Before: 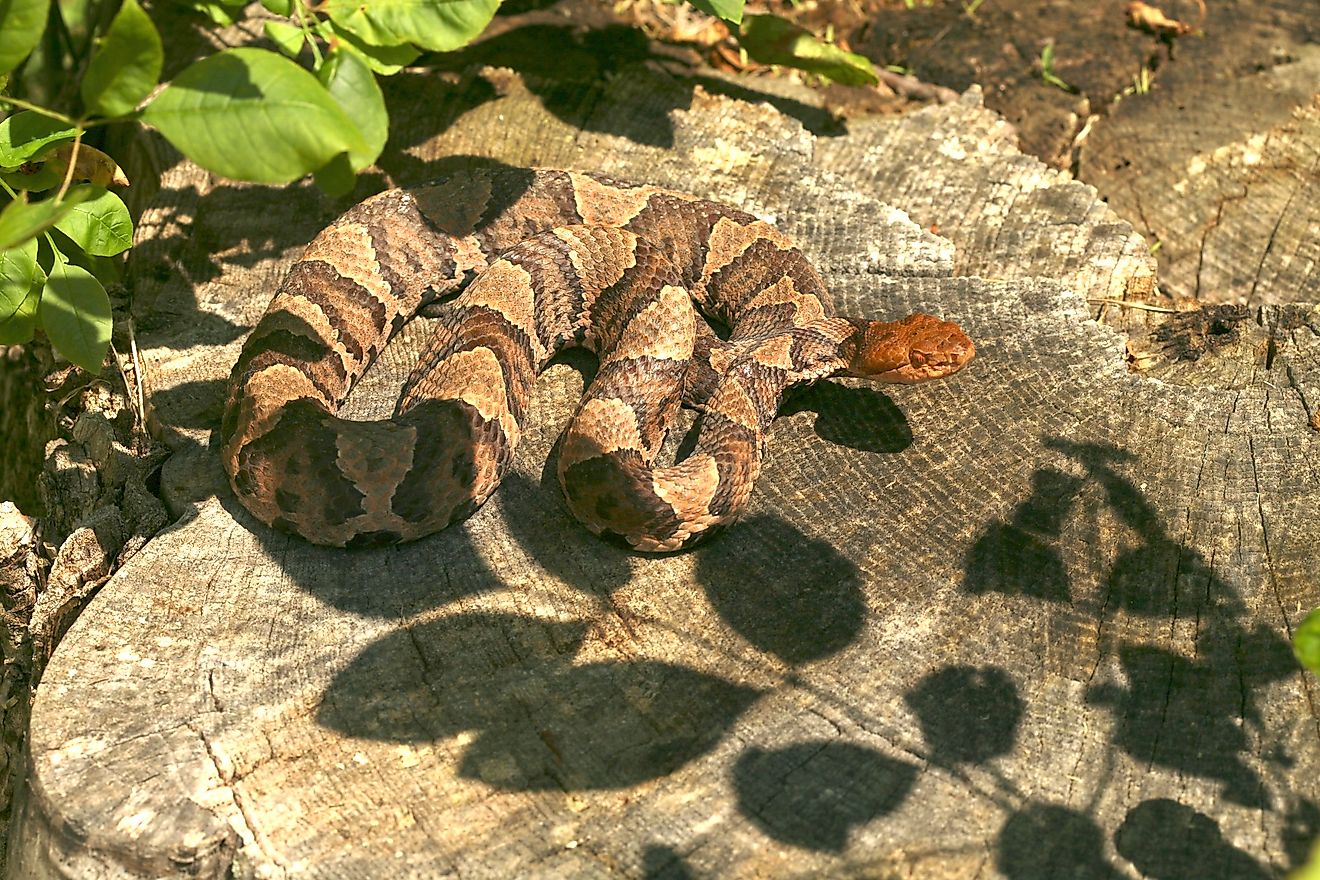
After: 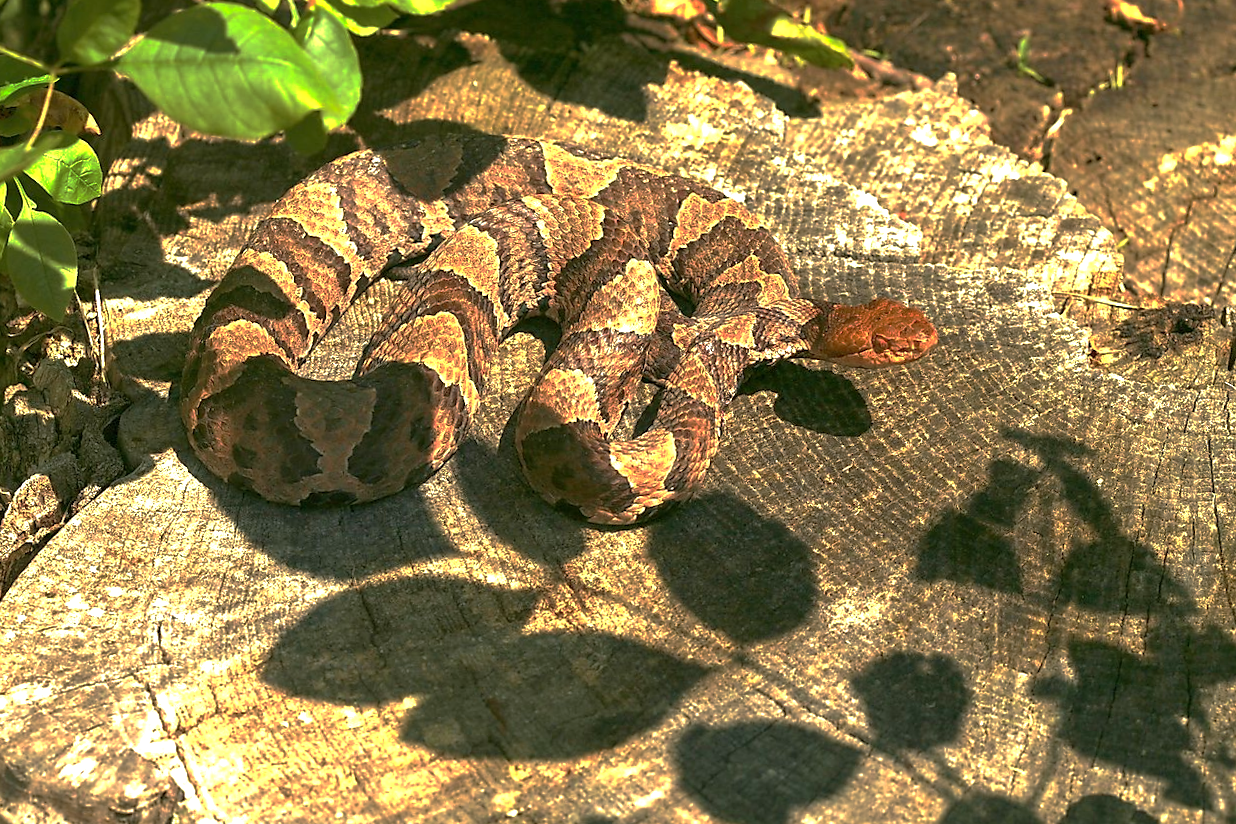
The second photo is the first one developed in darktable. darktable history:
exposure: exposure 0.602 EV, compensate highlight preservation false
velvia: on, module defaults
base curve: curves: ch0 [(0, 0) (0.826, 0.587) (1, 1)], preserve colors none
crop and rotate: angle -2.63°
